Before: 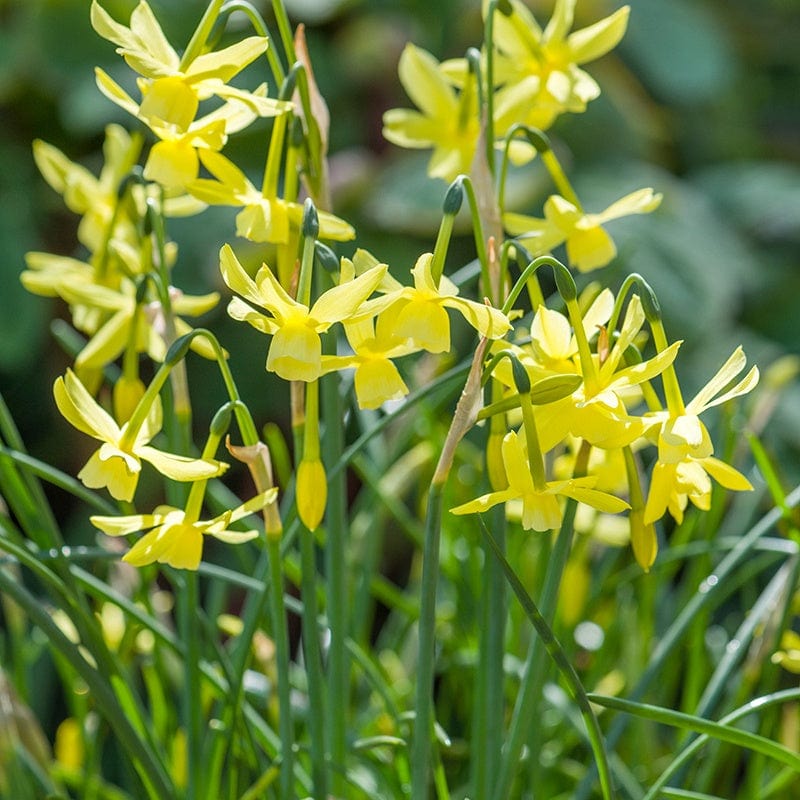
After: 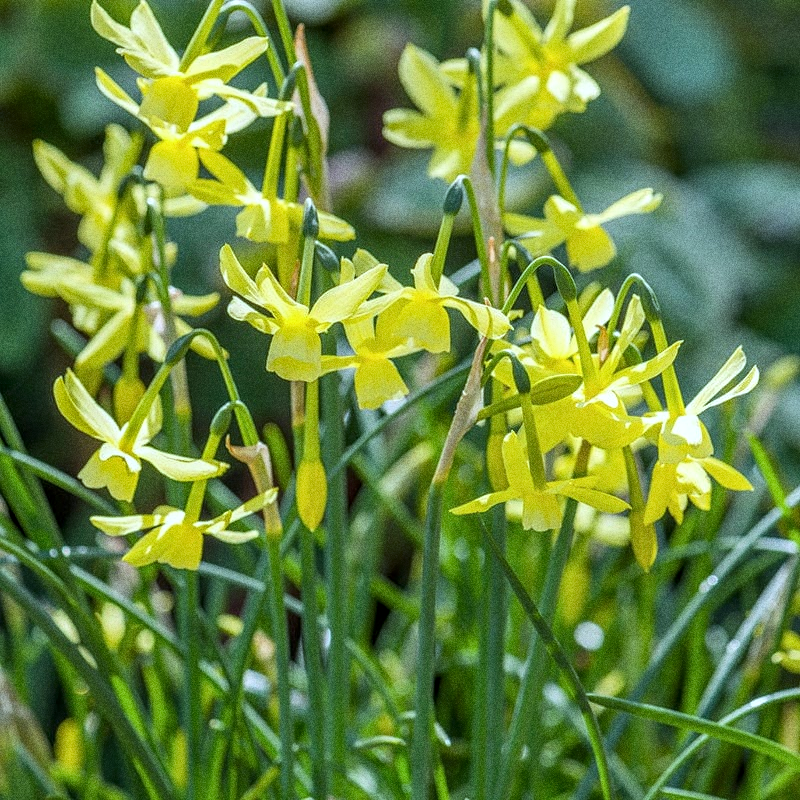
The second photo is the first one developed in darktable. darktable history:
white balance: red 0.924, blue 1.095
grain: coarseness 0.09 ISO, strength 40%
local contrast: on, module defaults
